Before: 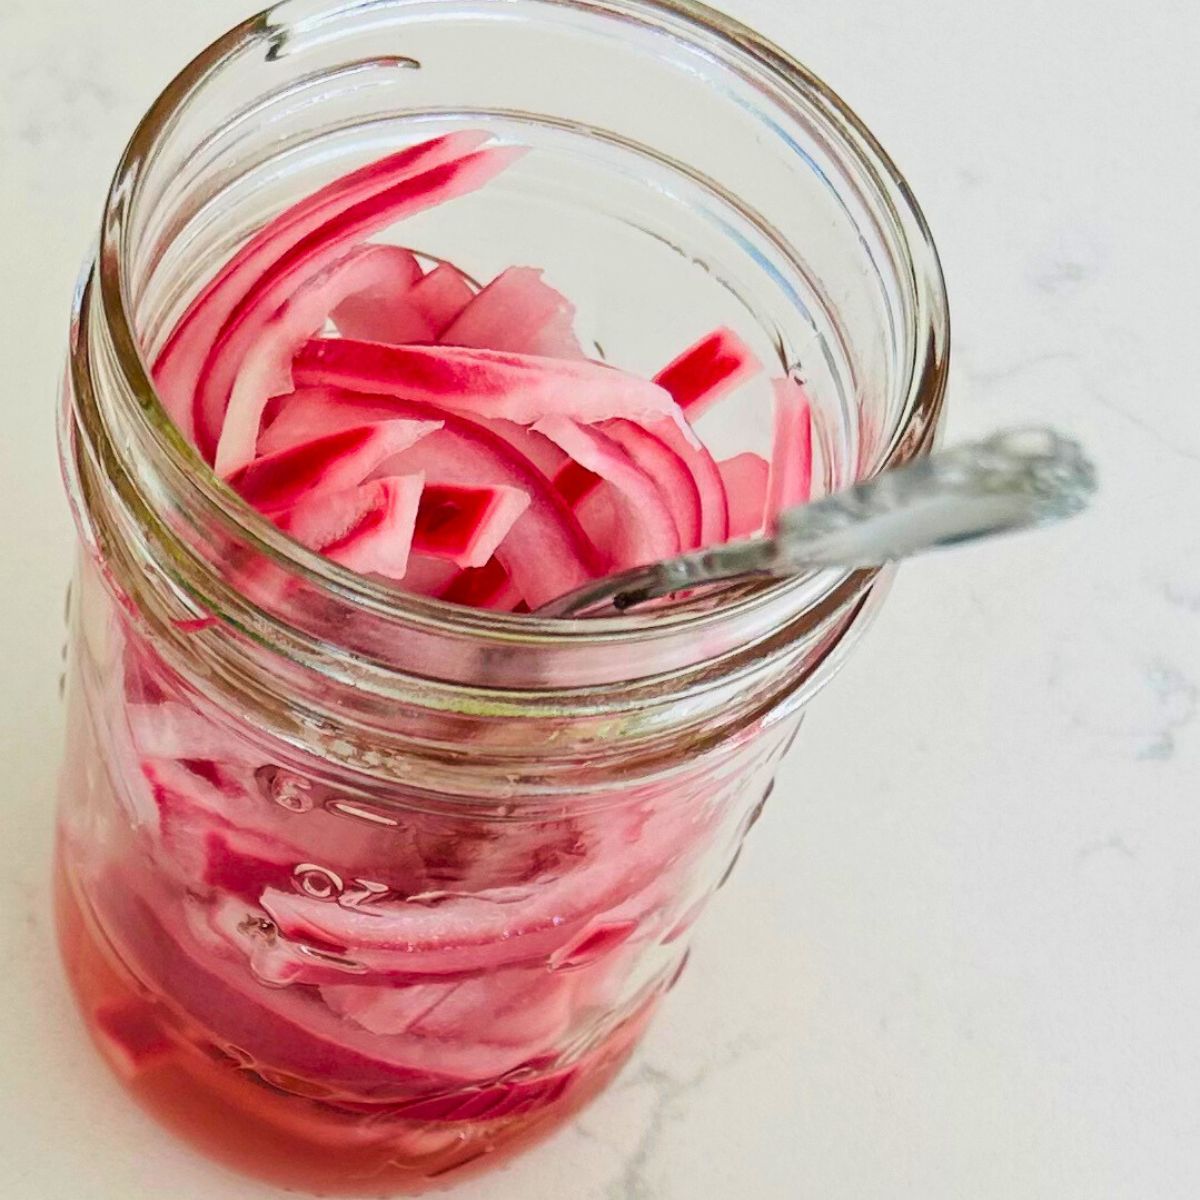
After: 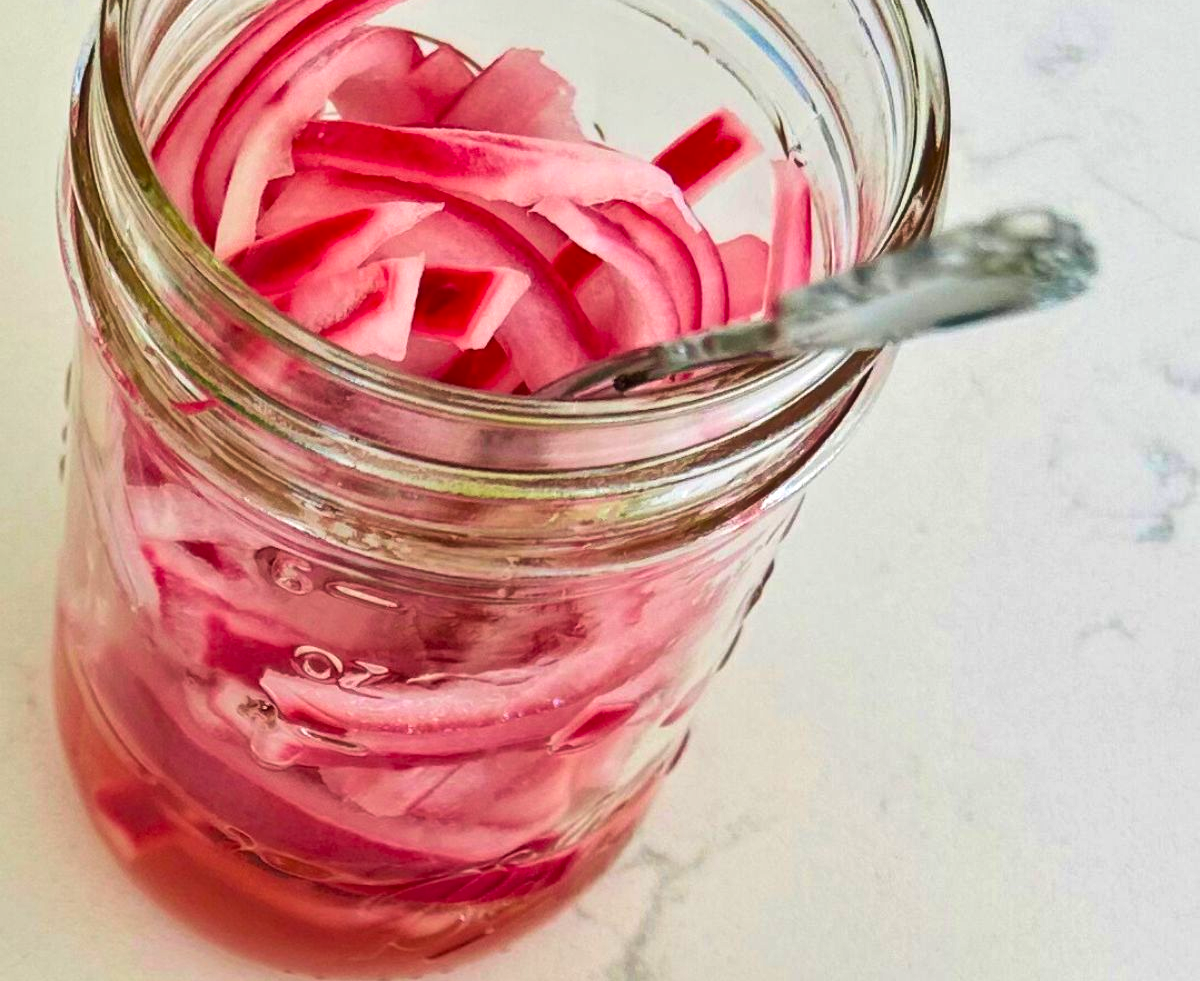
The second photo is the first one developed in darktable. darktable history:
levels: levels [0, 0.476, 0.951]
velvia: on, module defaults
crop and rotate: top 18.22%
shadows and highlights: shadows 25.93, highlights -47.88, soften with gaussian
